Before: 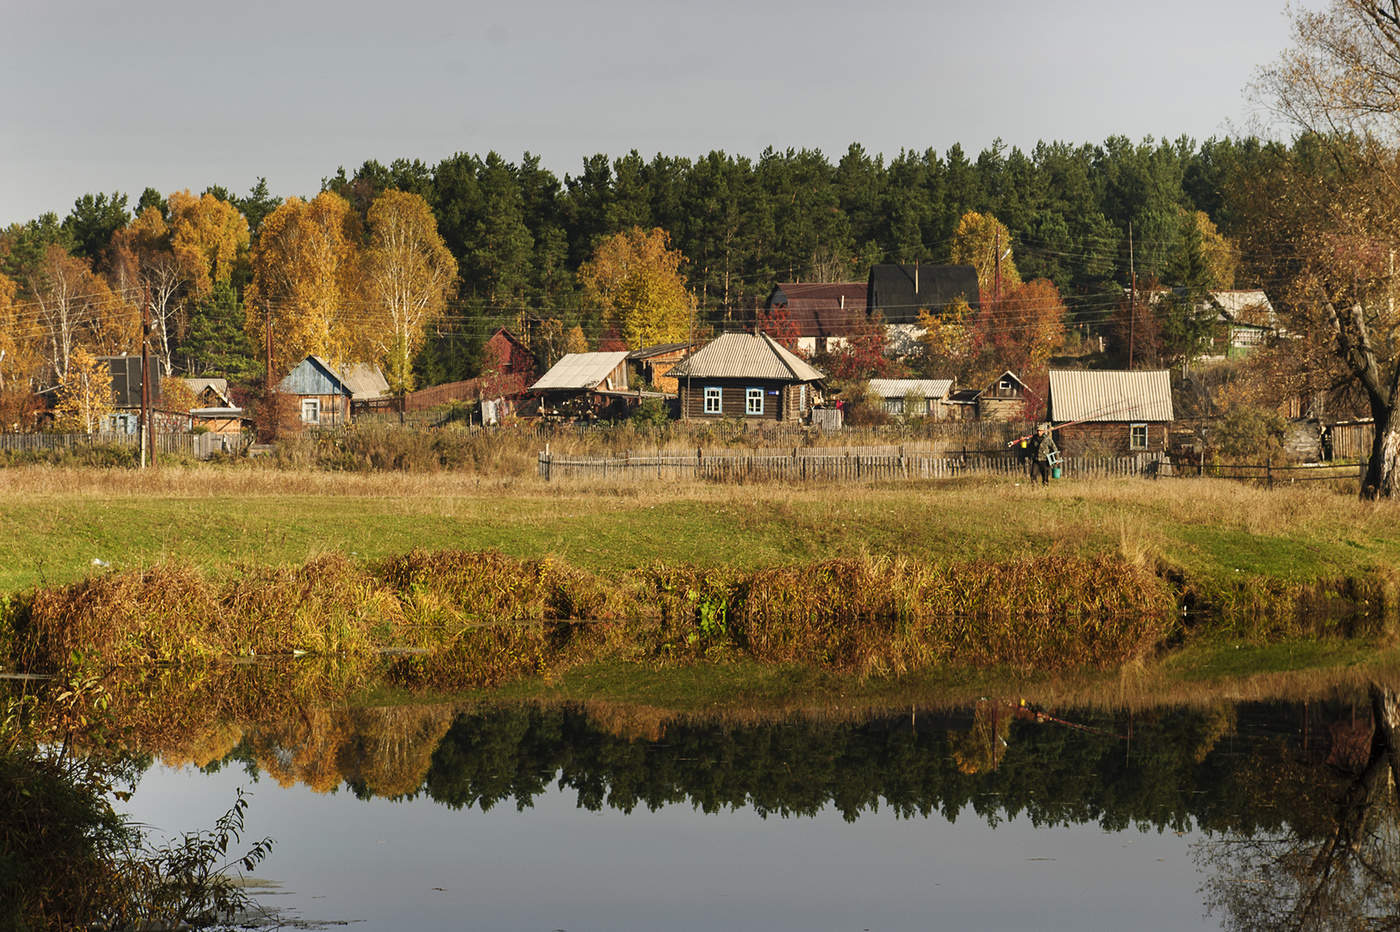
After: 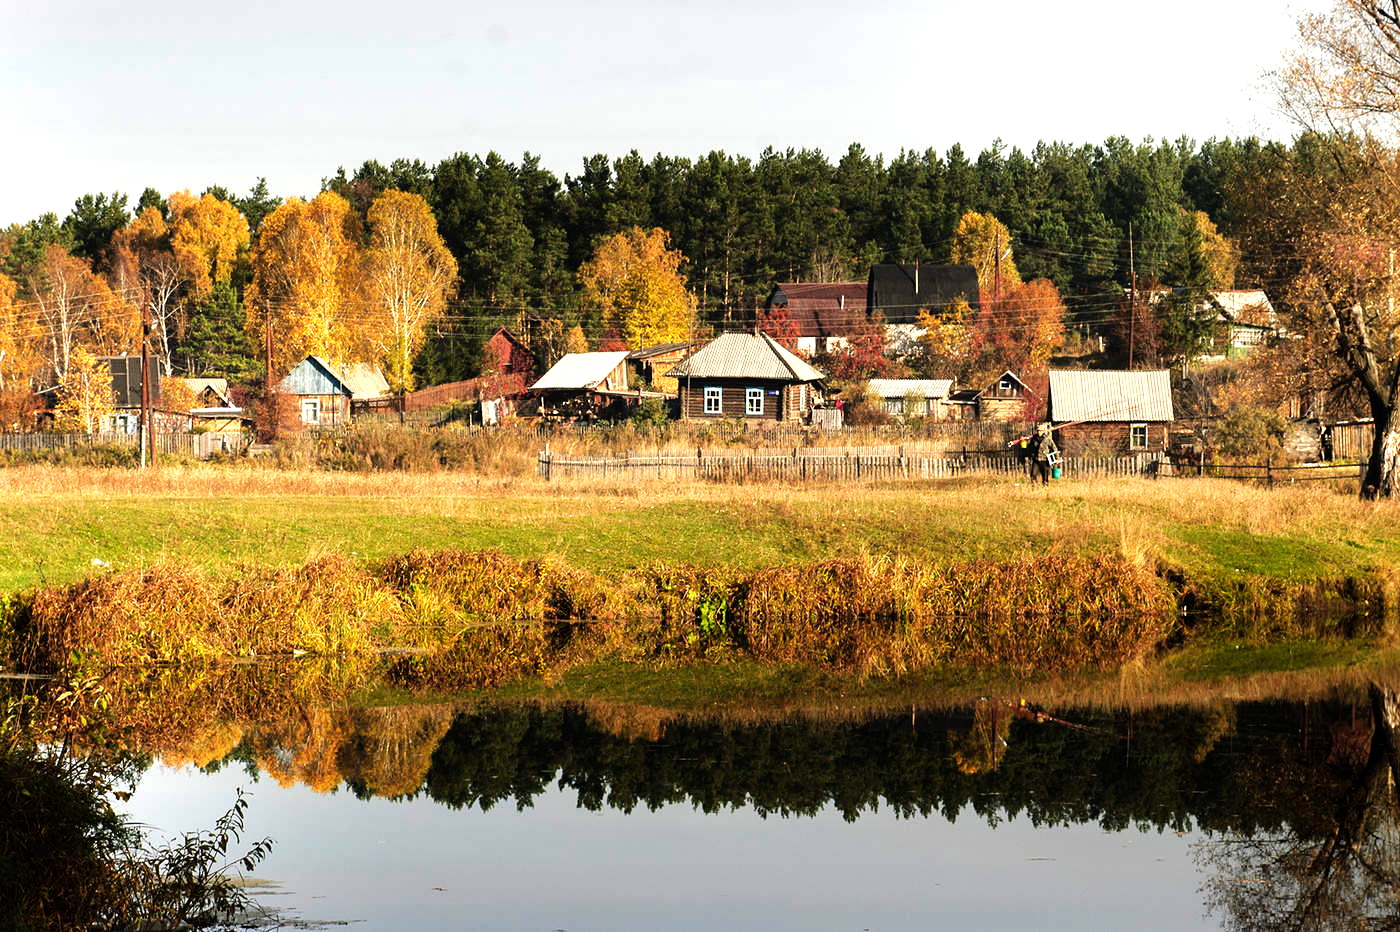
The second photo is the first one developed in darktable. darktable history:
tone equalizer: -8 EV -1.1 EV, -7 EV -0.985 EV, -6 EV -0.878 EV, -5 EV -0.605 EV, -3 EV 0.552 EV, -2 EV 0.876 EV, -1 EV 1 EV, +0 EV 1.05 EV, mask exposure compensation -0.499 EV
